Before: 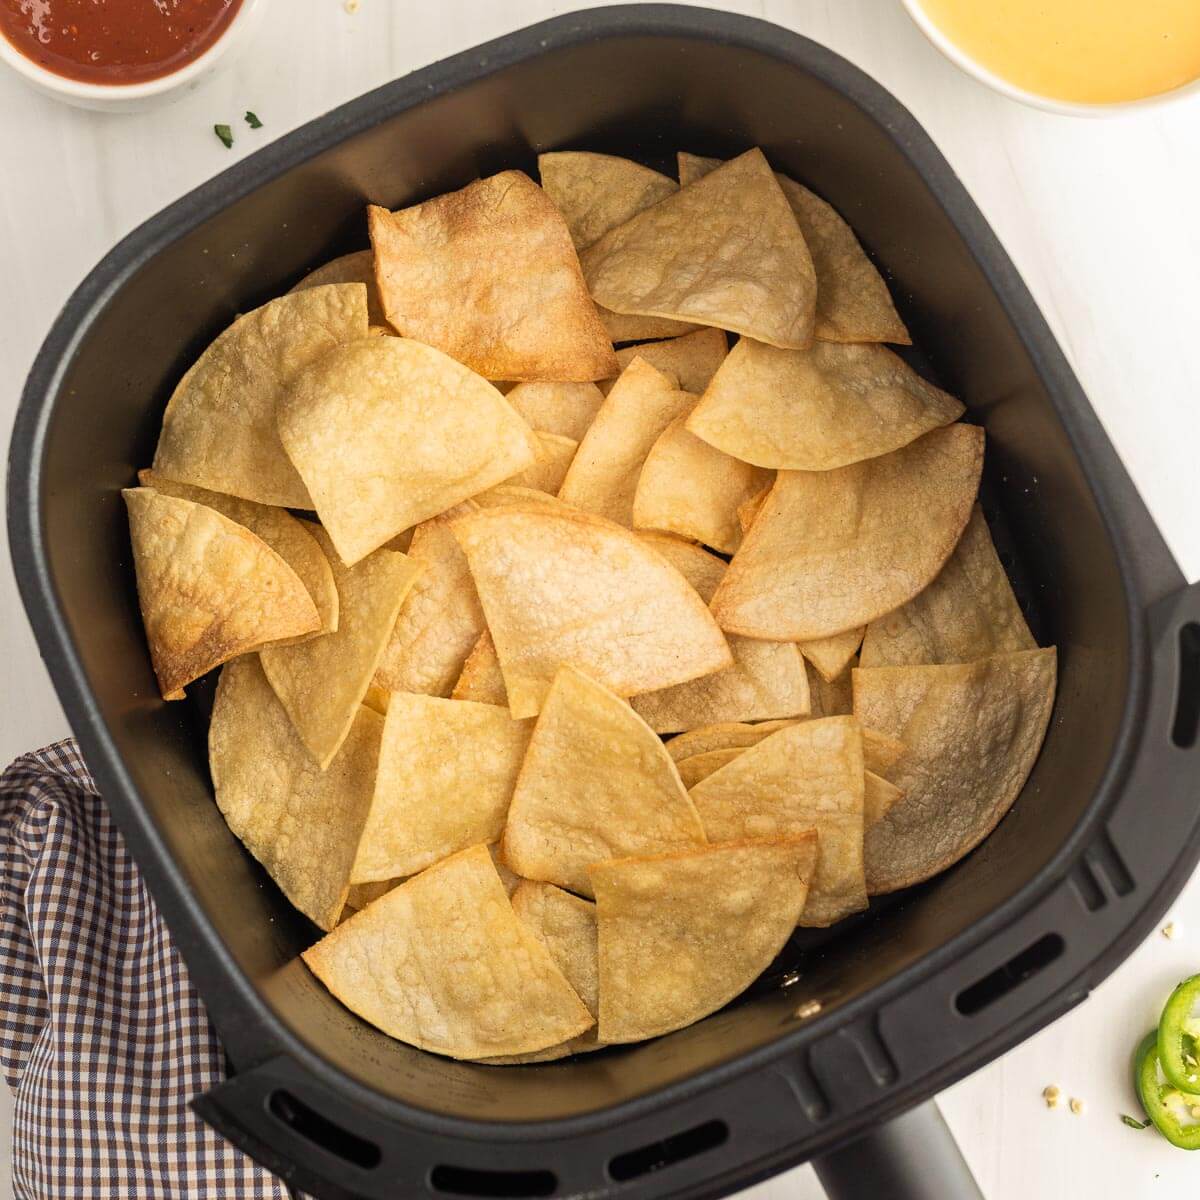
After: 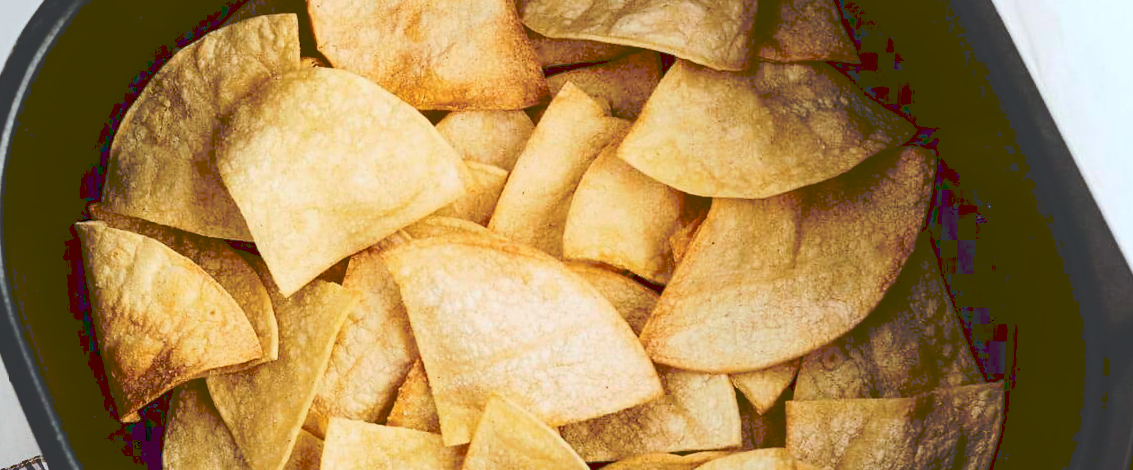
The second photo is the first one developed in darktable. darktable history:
crop and rotate: top 23.84%, bottom 34.294%
color balance rgb: linear chroma grading › shadows 19.44%, linear chroma grading › highlights 3.42%, linear chroma grading › mid-tones 10.16%
tone curve: curves: ch0 [(0, 0) (0.003, 0.211) (0.011, 0.211) (0.025, 0.215) (0.044, 0.218) (0.069, 0.224) (0.1, 0.227) (0.136, 0.233) (0.177, 0.247) (0.224, 0.275) (0.277, 0.309) (0.335, 0.366) (0.399, 0.438) (0.468, 0.515) (0.543, 0.586) (0.623, 0.658) (0.709, 0.735) (0.801, 0.821) (0.898, 0.889) (1, 1)], preserve colors none
contrast brightness saturation: contrast 0.24, brightness -0.24, saturation 0.14
rotate and perspective: rotation 0.062°, lens shift (vertical) 0.115, lens shift (horizontal) -0.133, crop left 0.047, crop right 0.94, crop top 0.061, crop bottom 0.94
color correction: highlights a* -4.18, highlights b* -10.81
exposure: exposure 0 EV, compensate highlight preservation false
